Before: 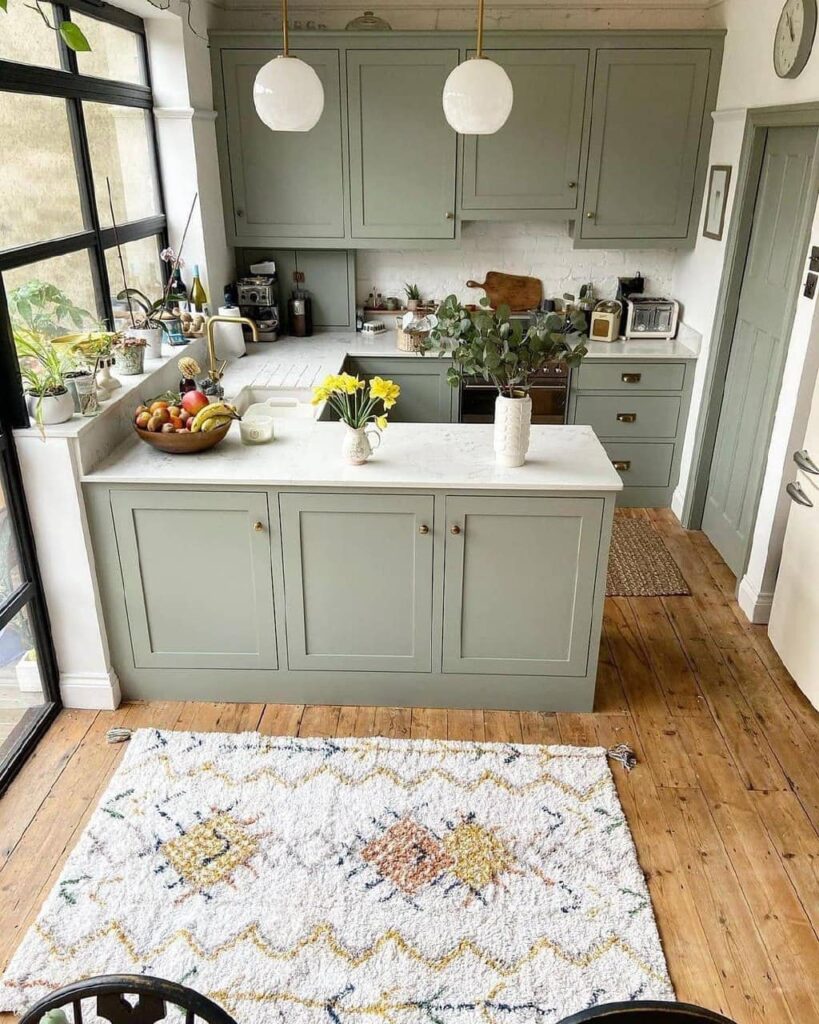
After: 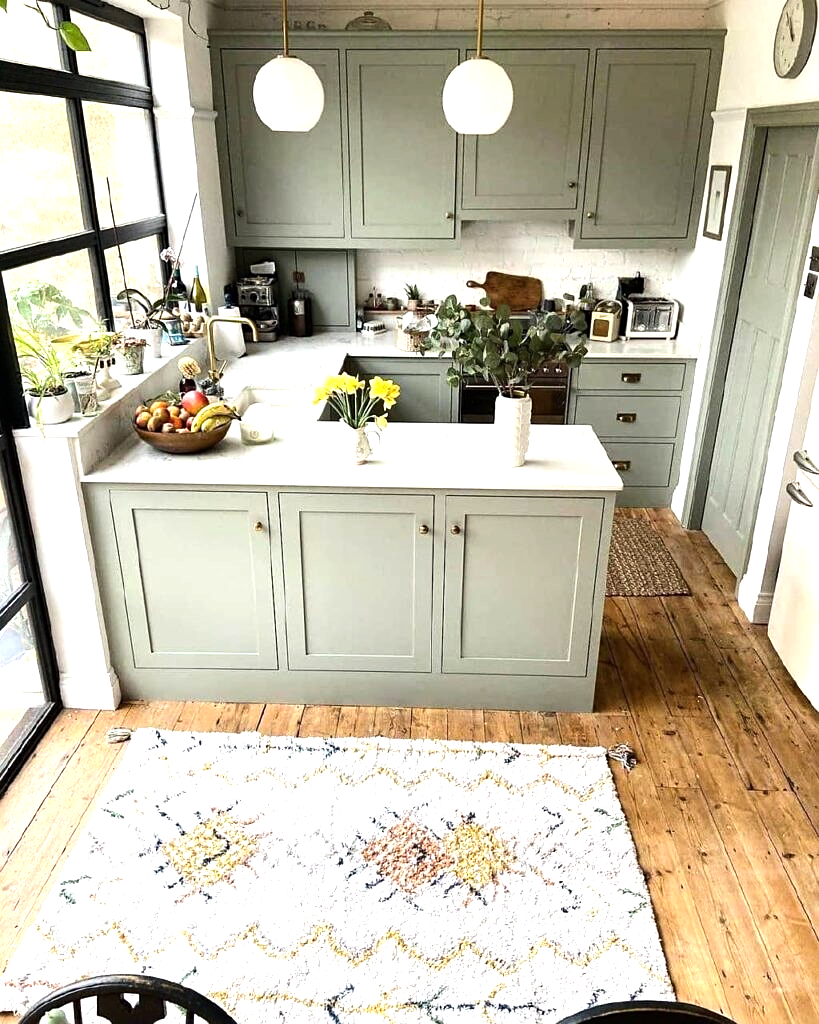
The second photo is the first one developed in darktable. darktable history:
exposure: exposure 0.2 EV, compensate highlight preservation false
sharpen: amount 0.2
tone equalizer: -8 EV -0.75 EV, -7 EV -0.7 EV, -6 EV -0.6 EV, -5 EV -0.4 EV, -3 EV 0.4 EV, -2 EV 0.6 EV, -1 EV 0.7 EV, +0 EV 0.75 EV, edges refinement/feathering 500, mask exposure compensation -1.57 EV, preserve details no
